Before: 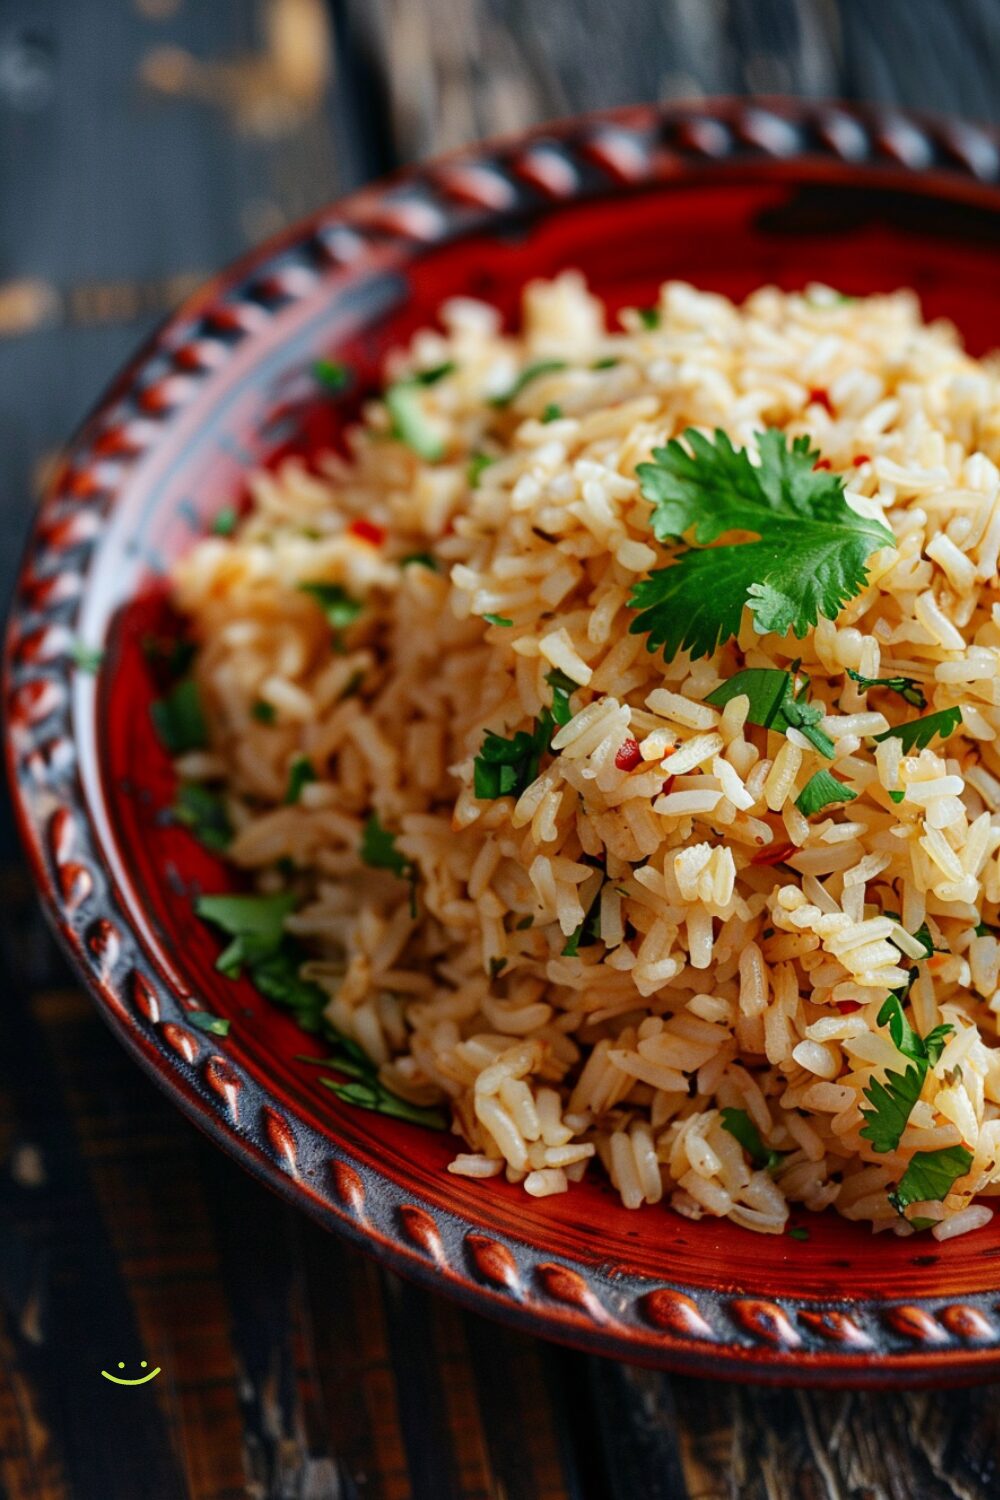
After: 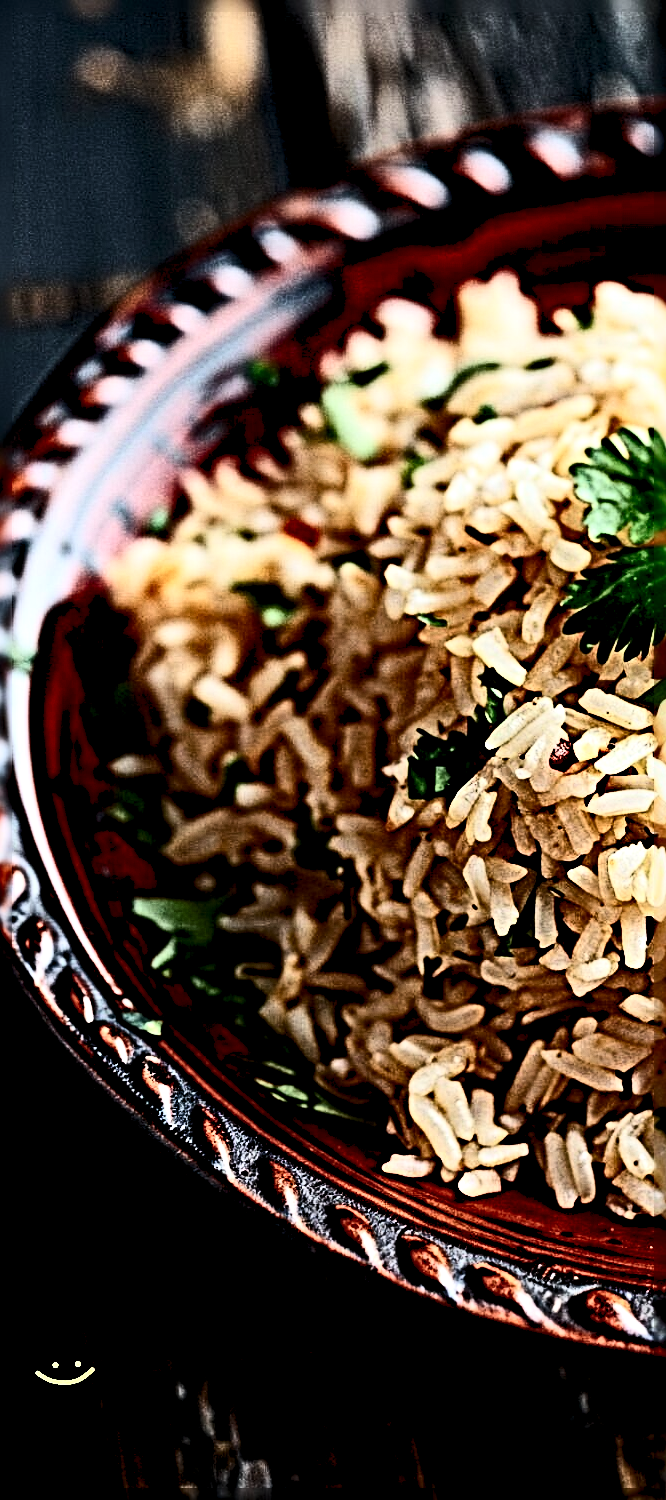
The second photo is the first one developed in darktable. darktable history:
rgb levels: levels [[0.029, 0.461, 0.922], [0, 0.5, 1], [0, 0.5, 1]]
sharpen: radius 6.3, amount 1.8, threshold 0
crop and rotate: left 6.617%, right 26.717%
contrast brightness saturation: contrast 0.5, saturation -0.1
